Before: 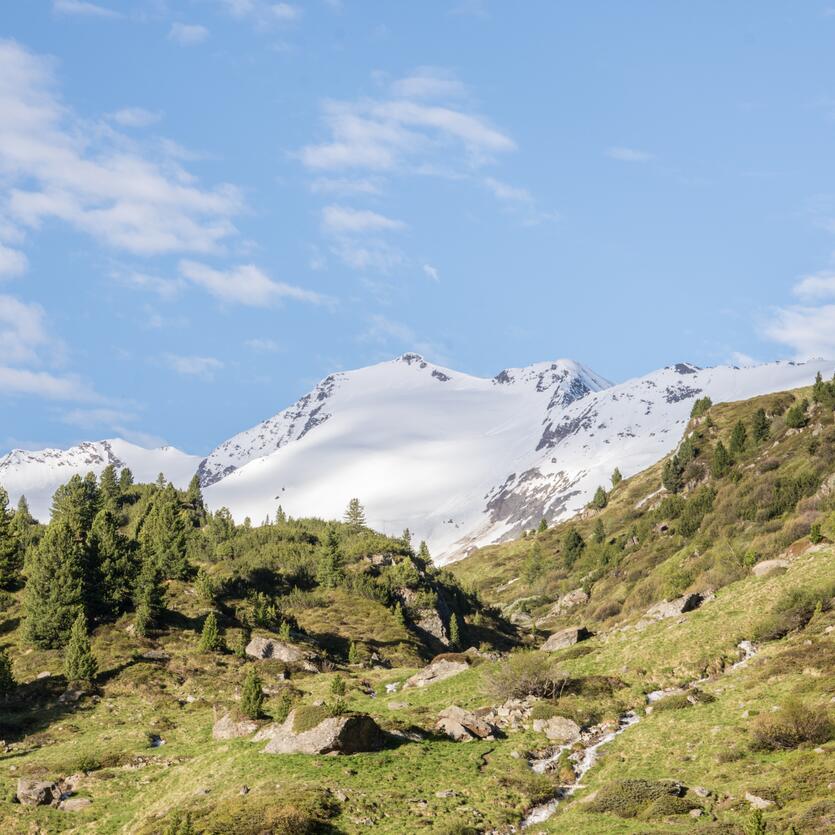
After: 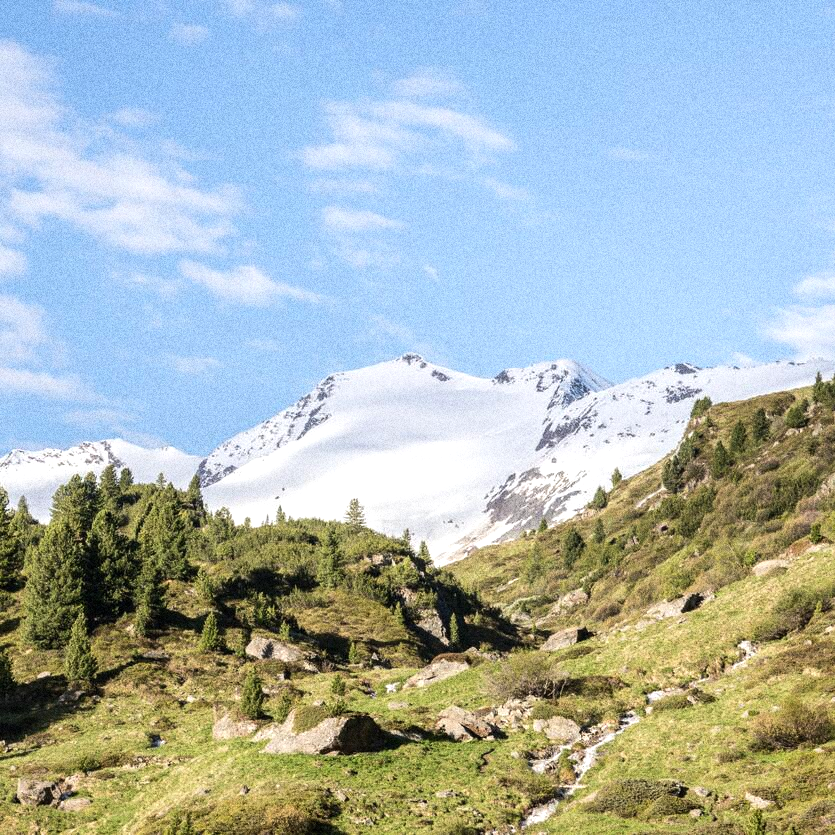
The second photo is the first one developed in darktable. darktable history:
grain: coarseness 14.49 ISO, strength 48.04%, mid-tones bias 35%
tone equalizer: -8 EV -0.417 EV, -7 EV -0.389 EV, -6 EV -0.333 EV, -5 EV -0.222 EV, -3 EV 0.222 EV, -2 EV 0.333 EV, -1 EV 0.389 EV, +0 EV 0.417 EV, edges refinement/feathering 500, mask exposure compensation -1.57 EV, preserve details no
